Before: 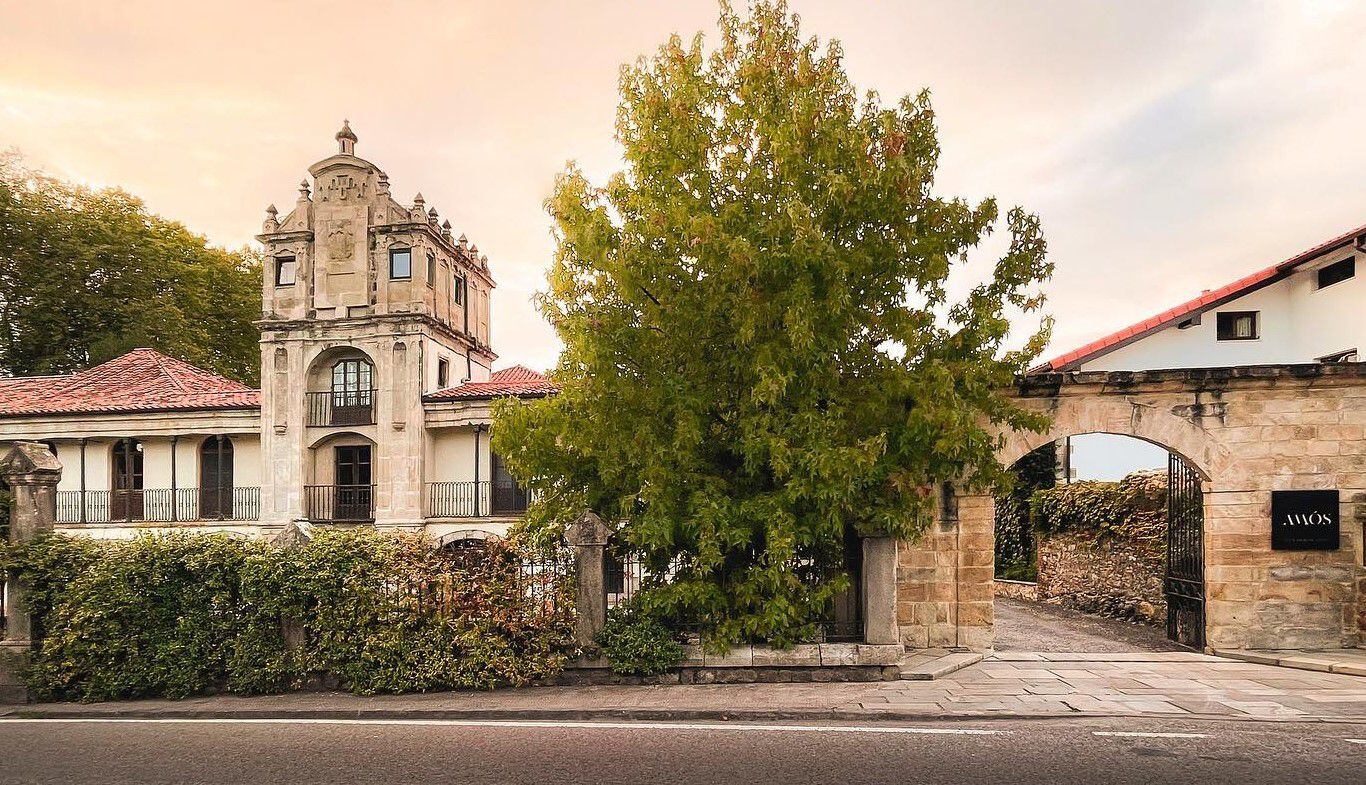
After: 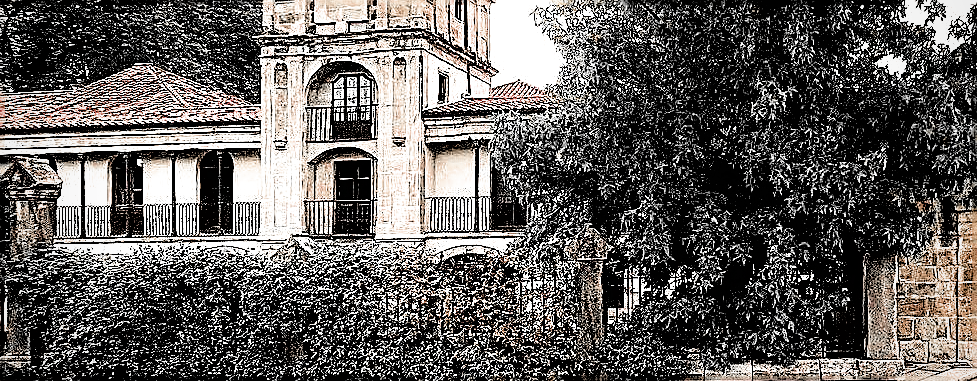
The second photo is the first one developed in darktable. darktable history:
filmic rgb: black relative exposure -1.02 EV, white relative exposure 2.1 EV, hardness 1.57, contrast 2.234, color science v6 (2022)
color zones: curves: ch0 [(0, 0.497) (0.096, 0.361) (0.221, 0.538) (0.429, 0.5) (0.571, 0.5) (0.714, 0.5) (0.857, 0.5) (1, 0.497)]; ch1 [(0, 0.5) (0.143, 0.5) (0.257, -0.002) (0.429, 0.04) (0.571, -0.001) (0.714, -0.015) (0.857, 0.024) (1, 0.5)]
crop: top 36.416%, right 28.411%, bottom 14.927%
sharpen: amount 1.989
vignetting: fall-off start 71.64%, brightness -0.228, saturation 0.149
